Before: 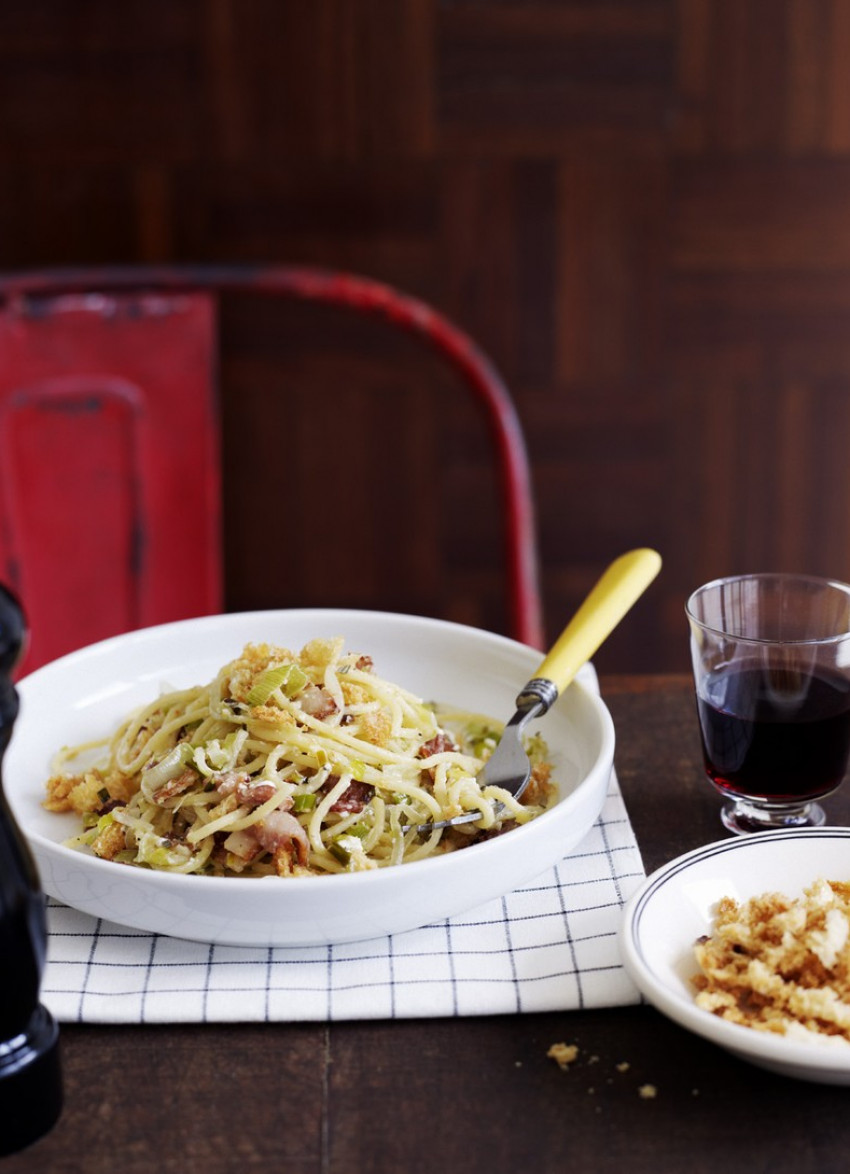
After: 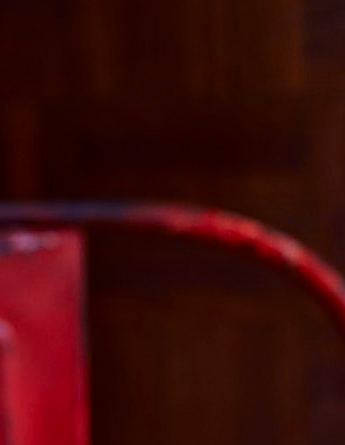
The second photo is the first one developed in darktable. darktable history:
tone curve: curves: ch0 [(0, 0) (0.091, 0.077) (0.389, 0.458) (0.745, 0.82) (0.844, 0.908) (0.909, 0.942) (1, 0.973)]; ch1 [(0, 0) (0.437, 0.404) (0.5, 0.5) (0.529, 0.55) (0.58, 0.6) (0.616, 0.649) (1, 1)]; ch2 [(0, 0) (0.442, 0.415) (0.5, 0.5) (0.535, 0.557) (0.585, 0.62) (1, 1)], color space Lab, independent channels, preserve colors none
sharpen: amount 1
crop: left 15.452%, top 5.459%, right 43.956%, bottom 56.62%
